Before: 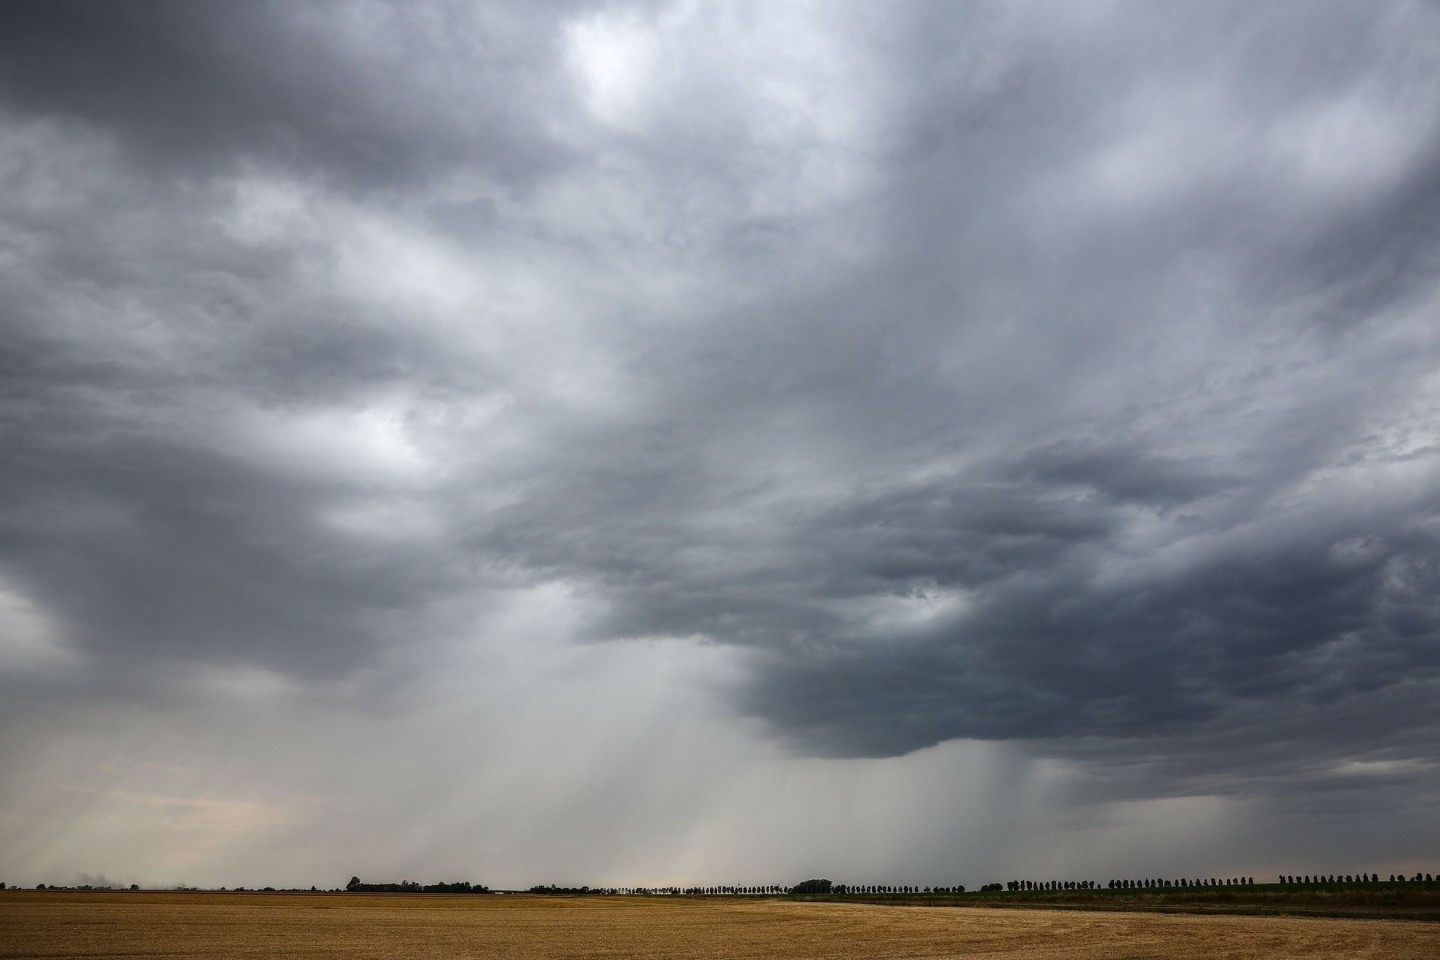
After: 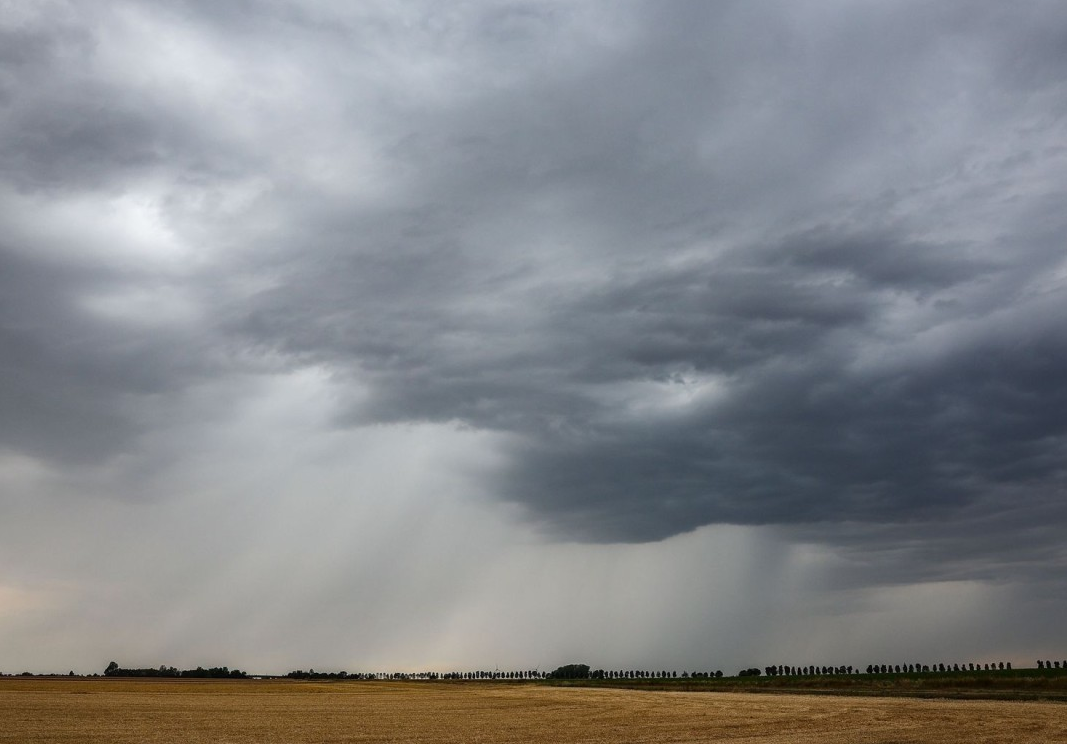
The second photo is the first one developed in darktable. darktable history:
crop: left 16.823%, top 22.456%, right 9.064%
